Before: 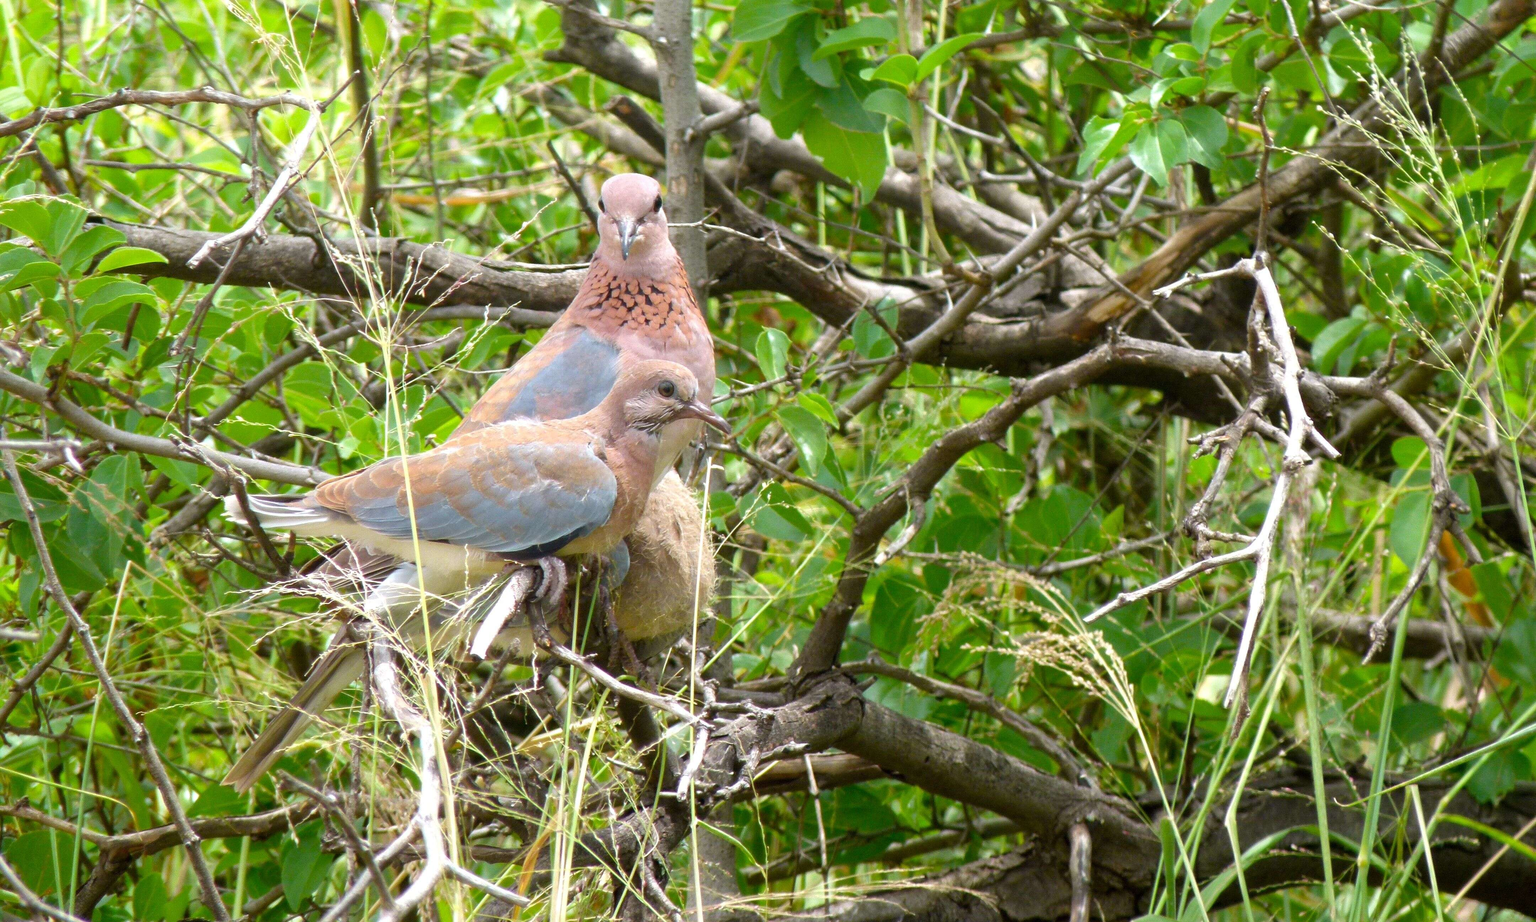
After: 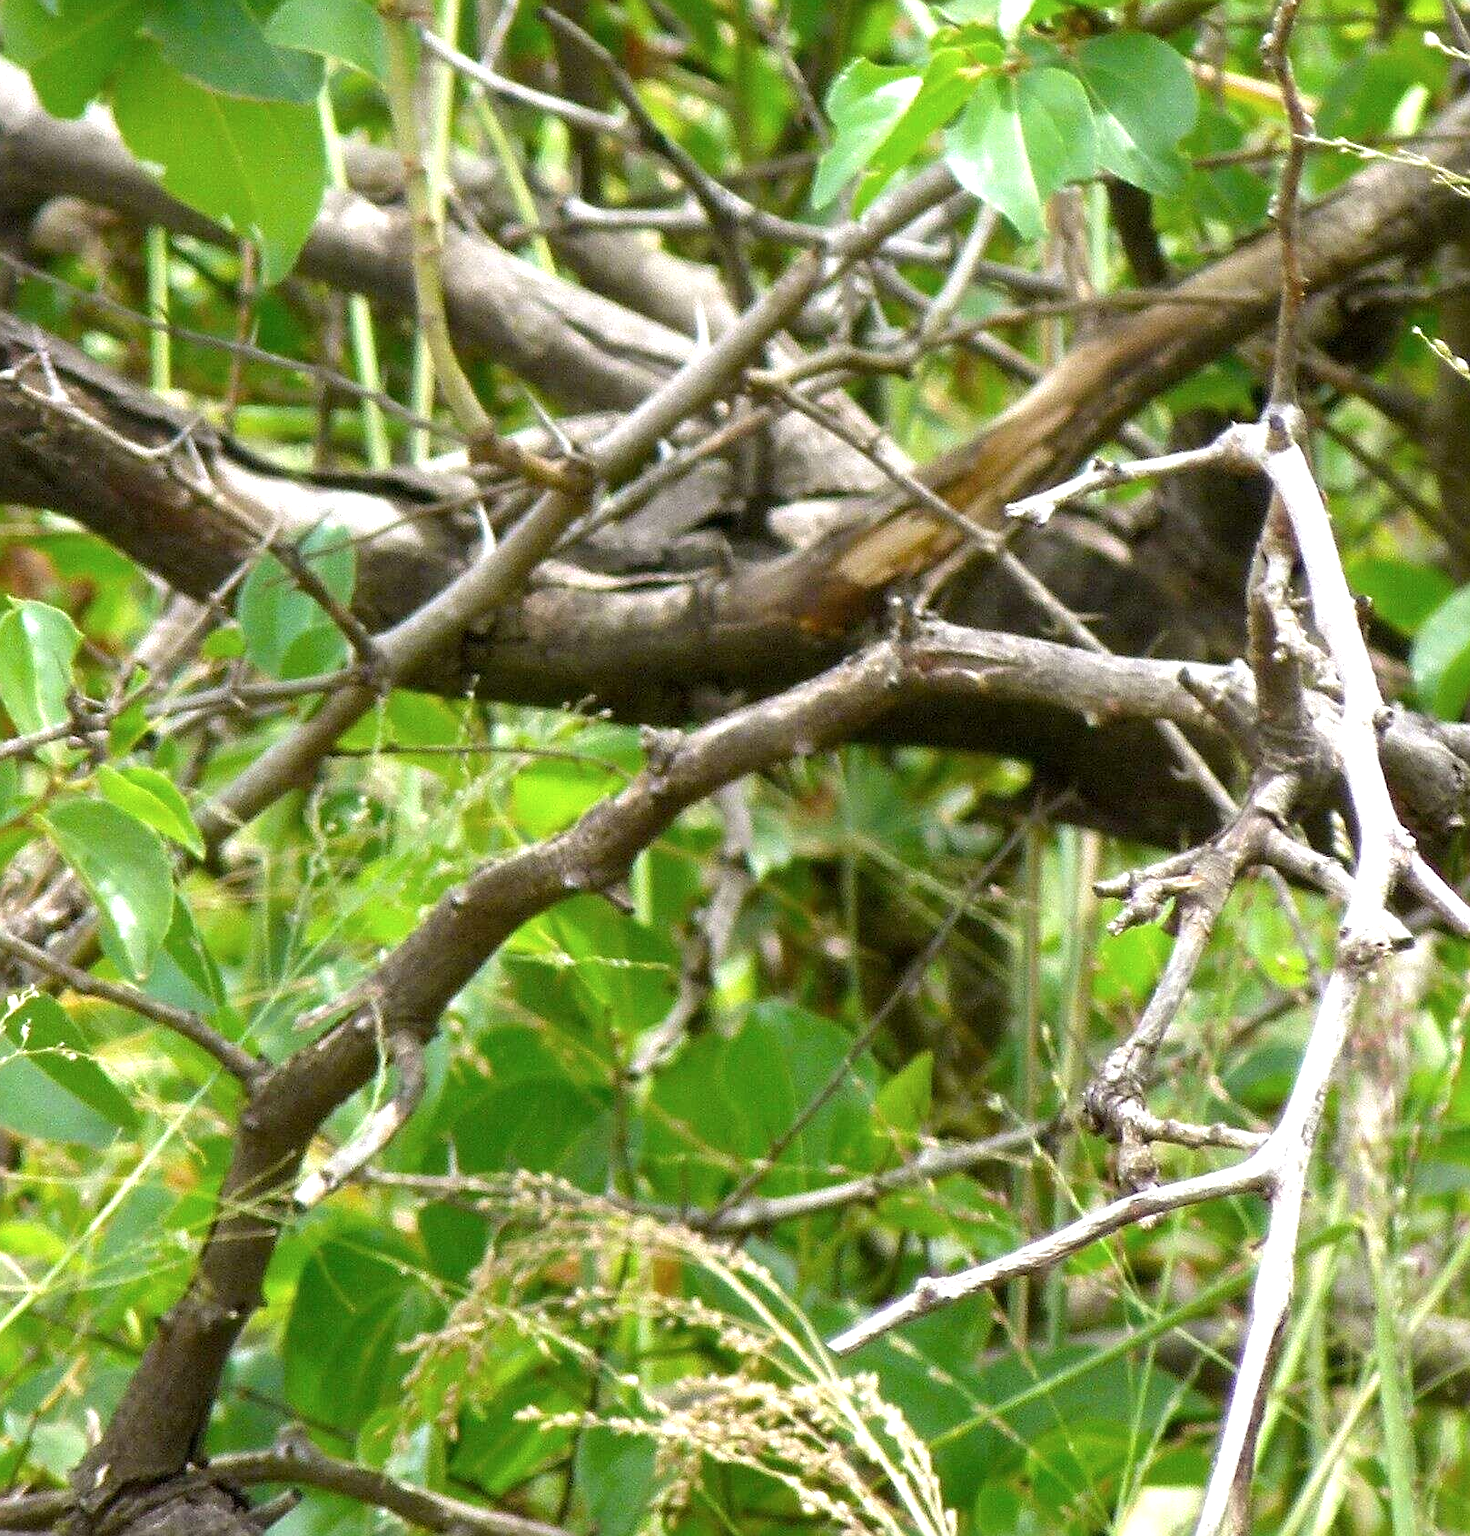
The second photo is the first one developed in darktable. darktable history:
crop and rotate: left 49.439%, top 10.093%, right 13.067%, bottom 24.649%
sharpen: on, module defaults
contrast brightness saturation: saturation -0.056
exposure: black level correction 0.001, exposure 0.498 EV, compensate exposure bias true, compensate highlight preservation false
